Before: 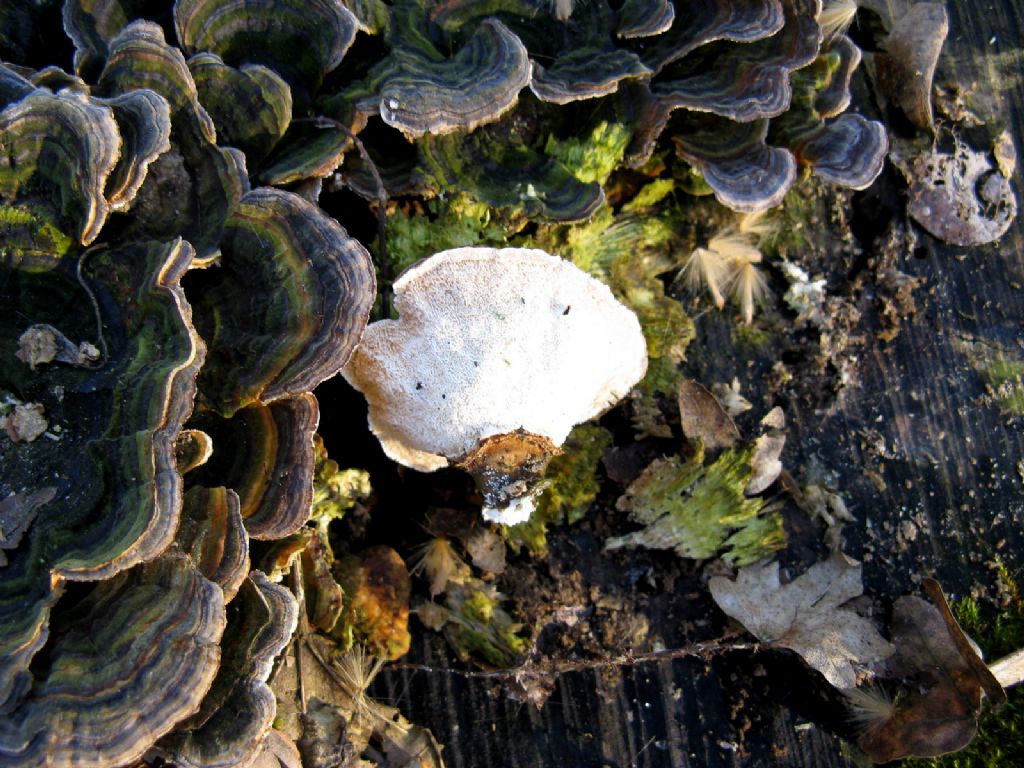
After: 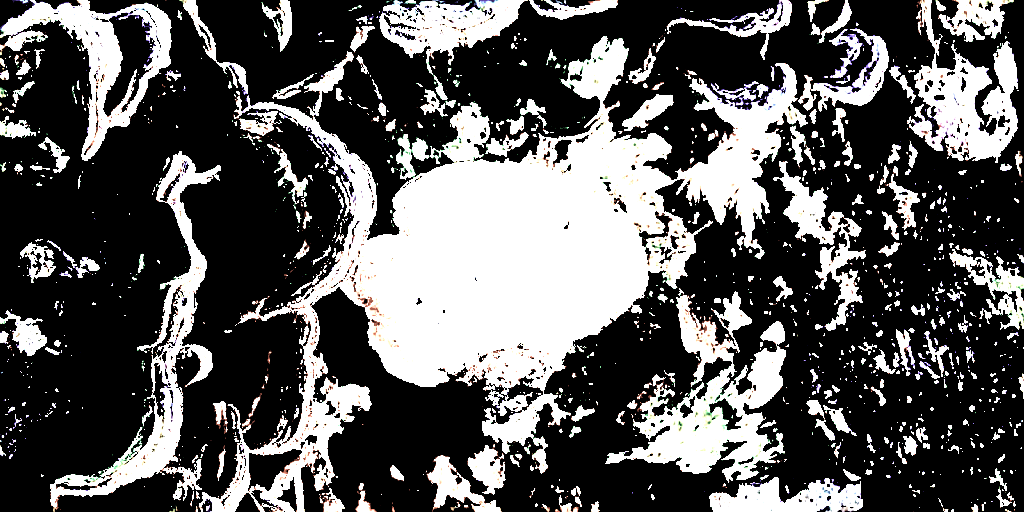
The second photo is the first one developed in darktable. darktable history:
sharpen: on, module defaults
color correction: saturation 0.3
color balance rgb: perceptual saturation grading › global saturation 20%, perceptual saturation grading › highlights -25%, perceptual saturation grading › shadows 50%
exposure: black level correction 0.1, exposure 3 EV, compensate highlight preservation false
crop: top 11.166%, bottom 22.168%
